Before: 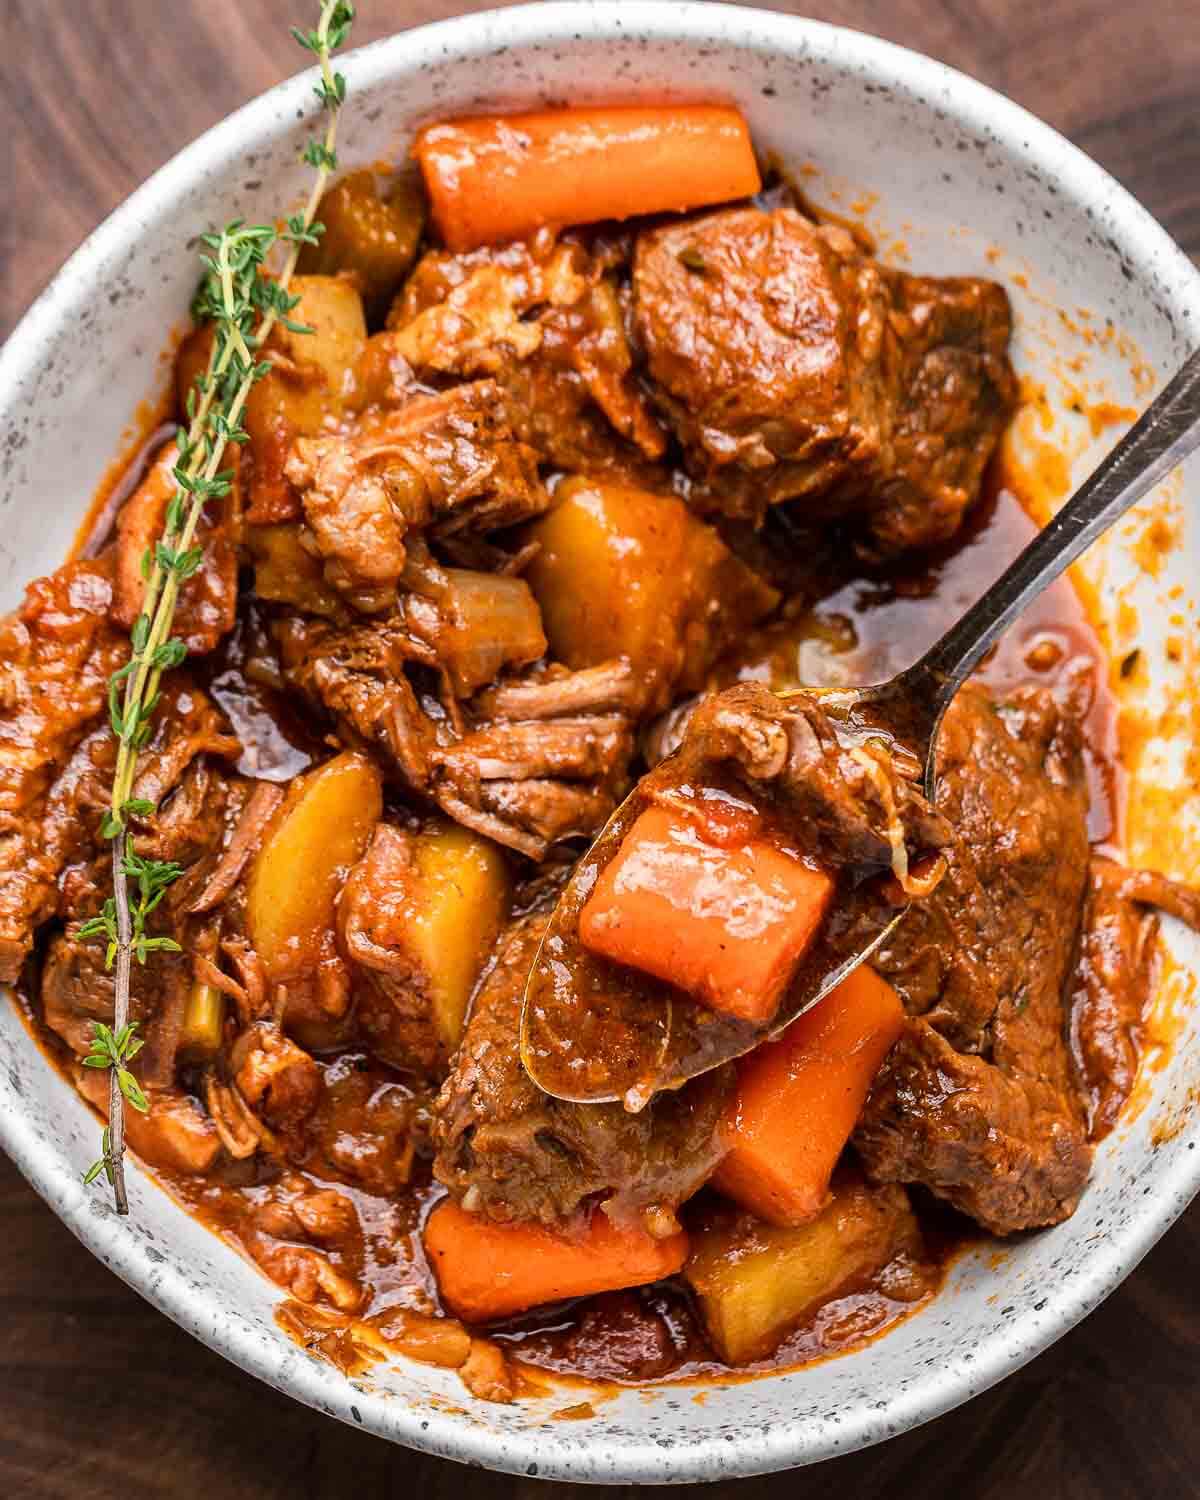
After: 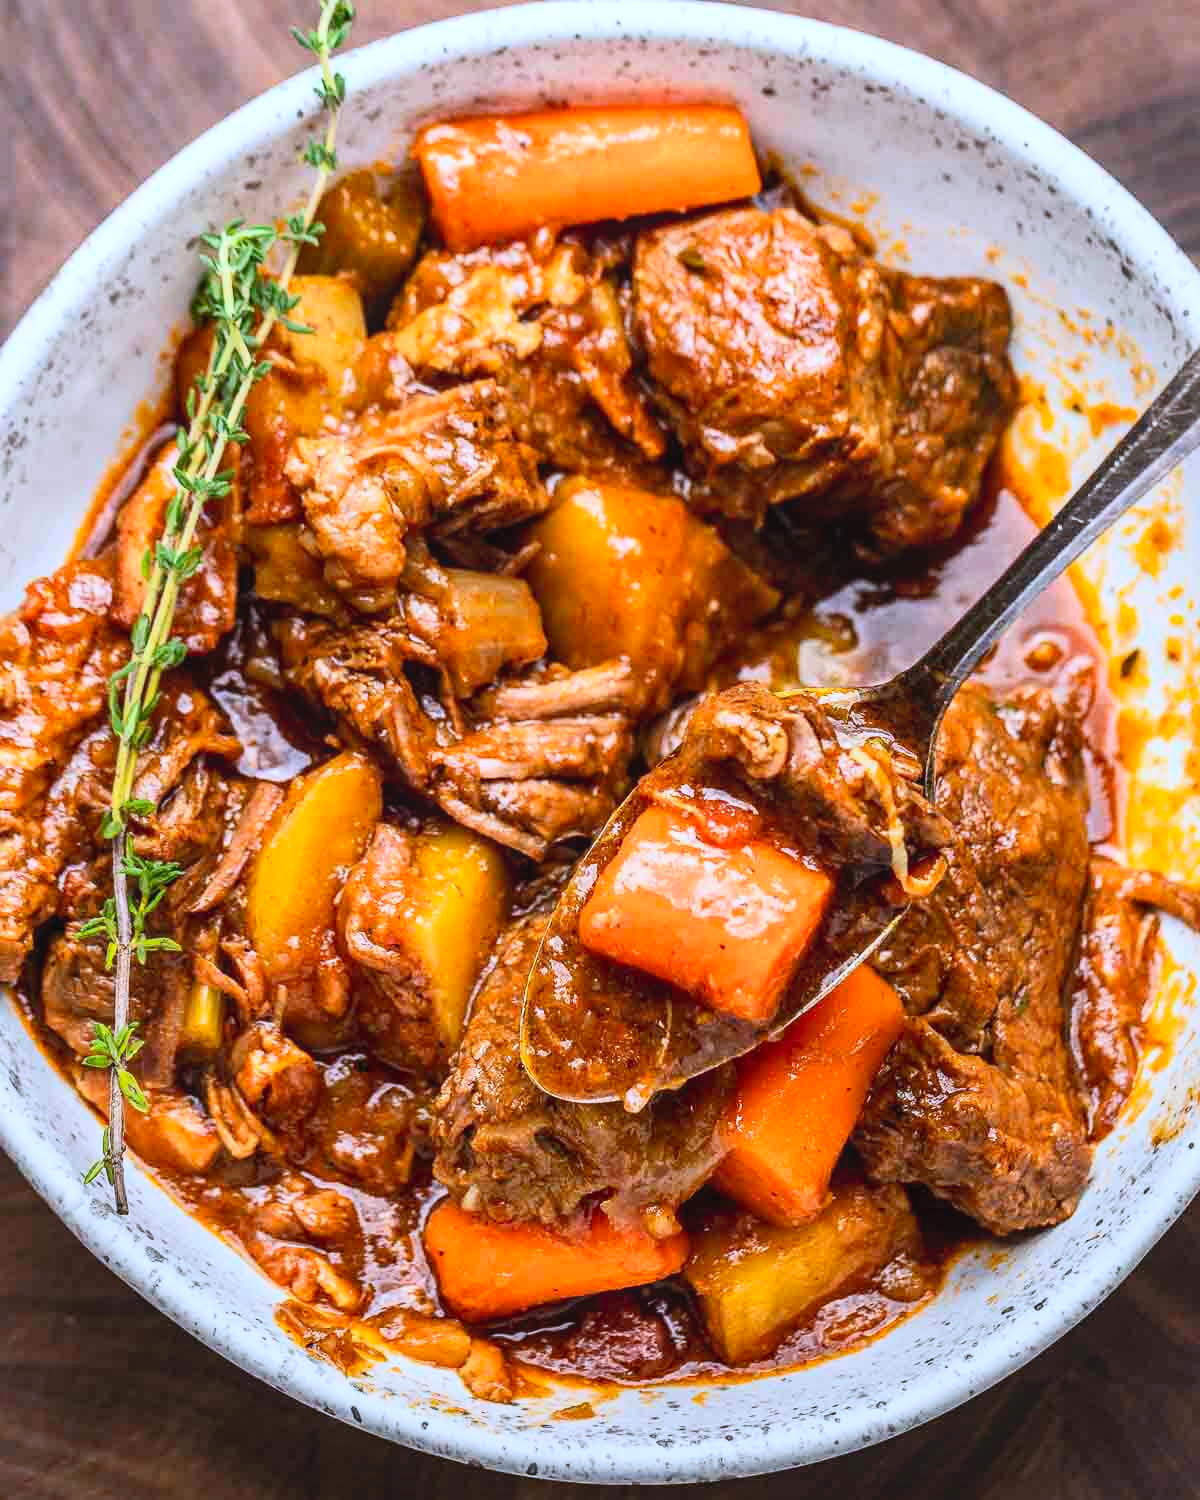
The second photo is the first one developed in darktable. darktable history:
white balance: red 0.931, blue 1.11
local contrast: detail 110%
contrast brightness saturation: contrast 0.2, brightness 0.16, saturation 0.22
